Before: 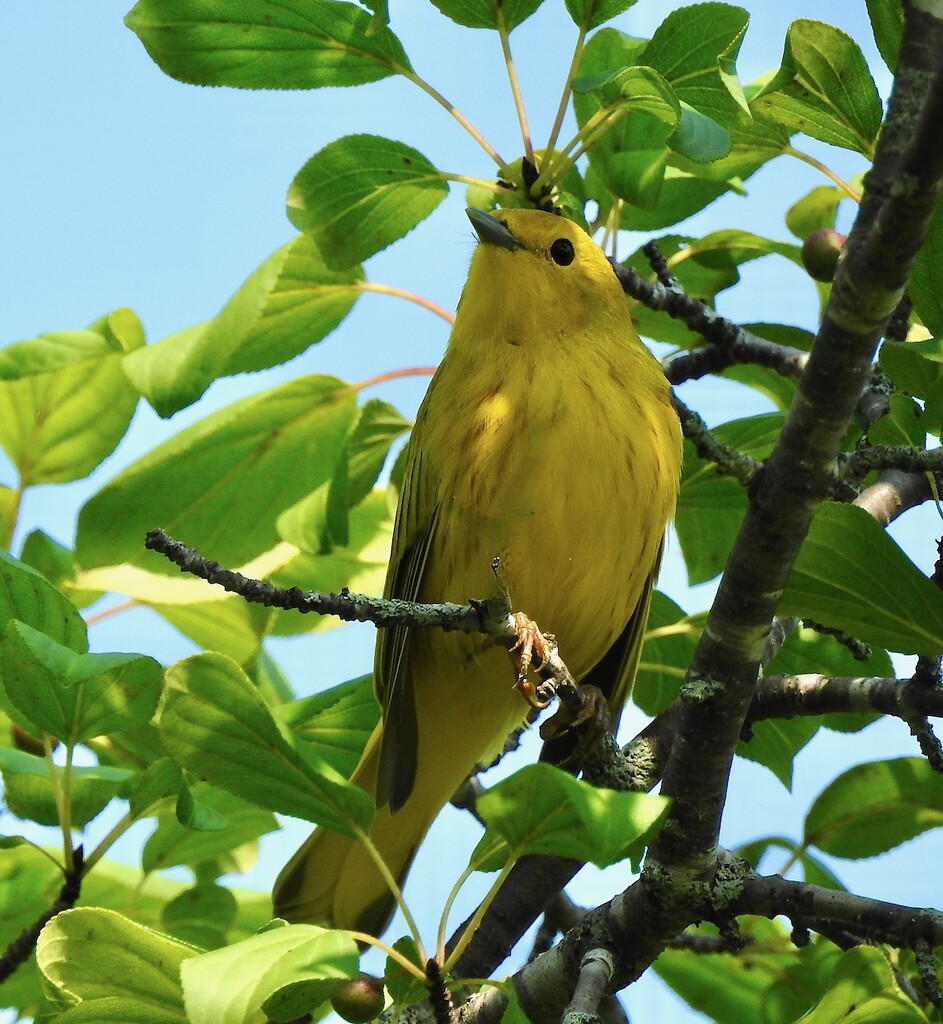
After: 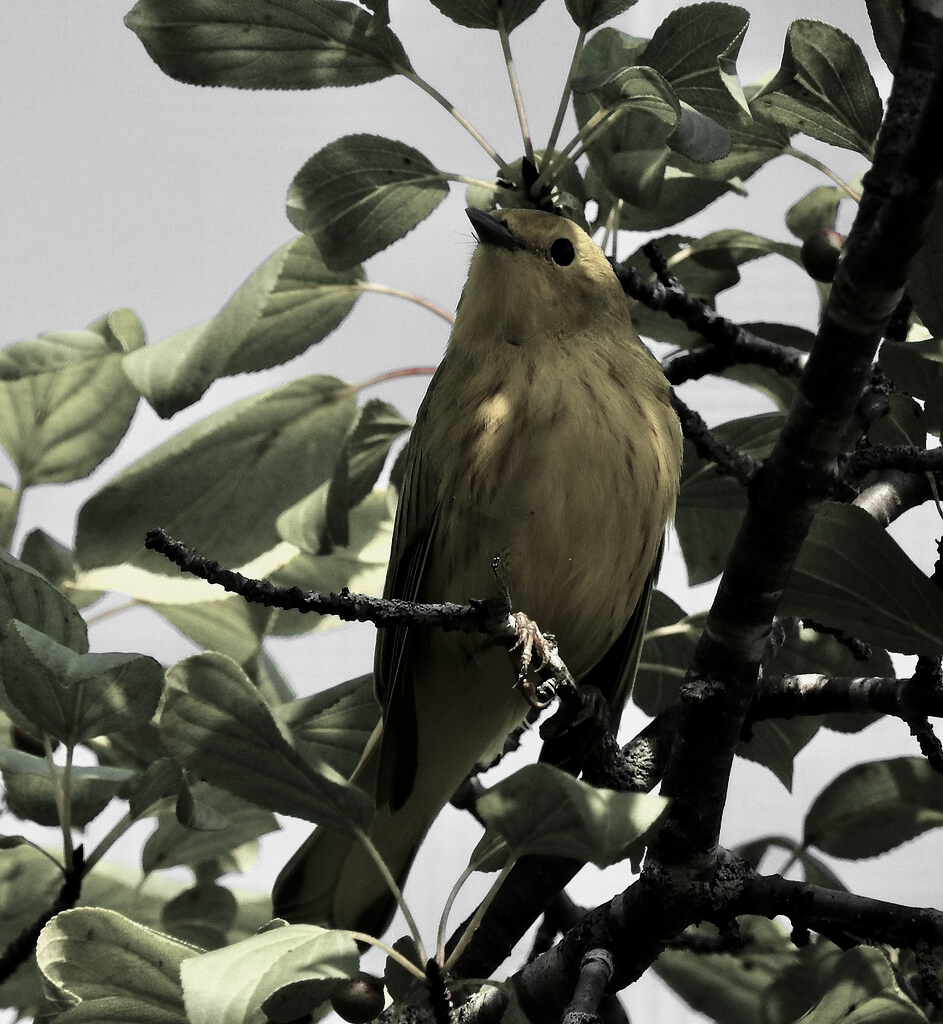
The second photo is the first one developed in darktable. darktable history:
contrast brightness saturation: contrast 0.14
levels: levels [0, 0.618, 1]
color zones: curves: ch1 [(0, 0.831) (0.08, 0.771) (0.157, 0.268) (0.241, 0.207) (0.562, -0.005) (0.714, -0.013) (0.876, 0.01) (1, 0.831)]
